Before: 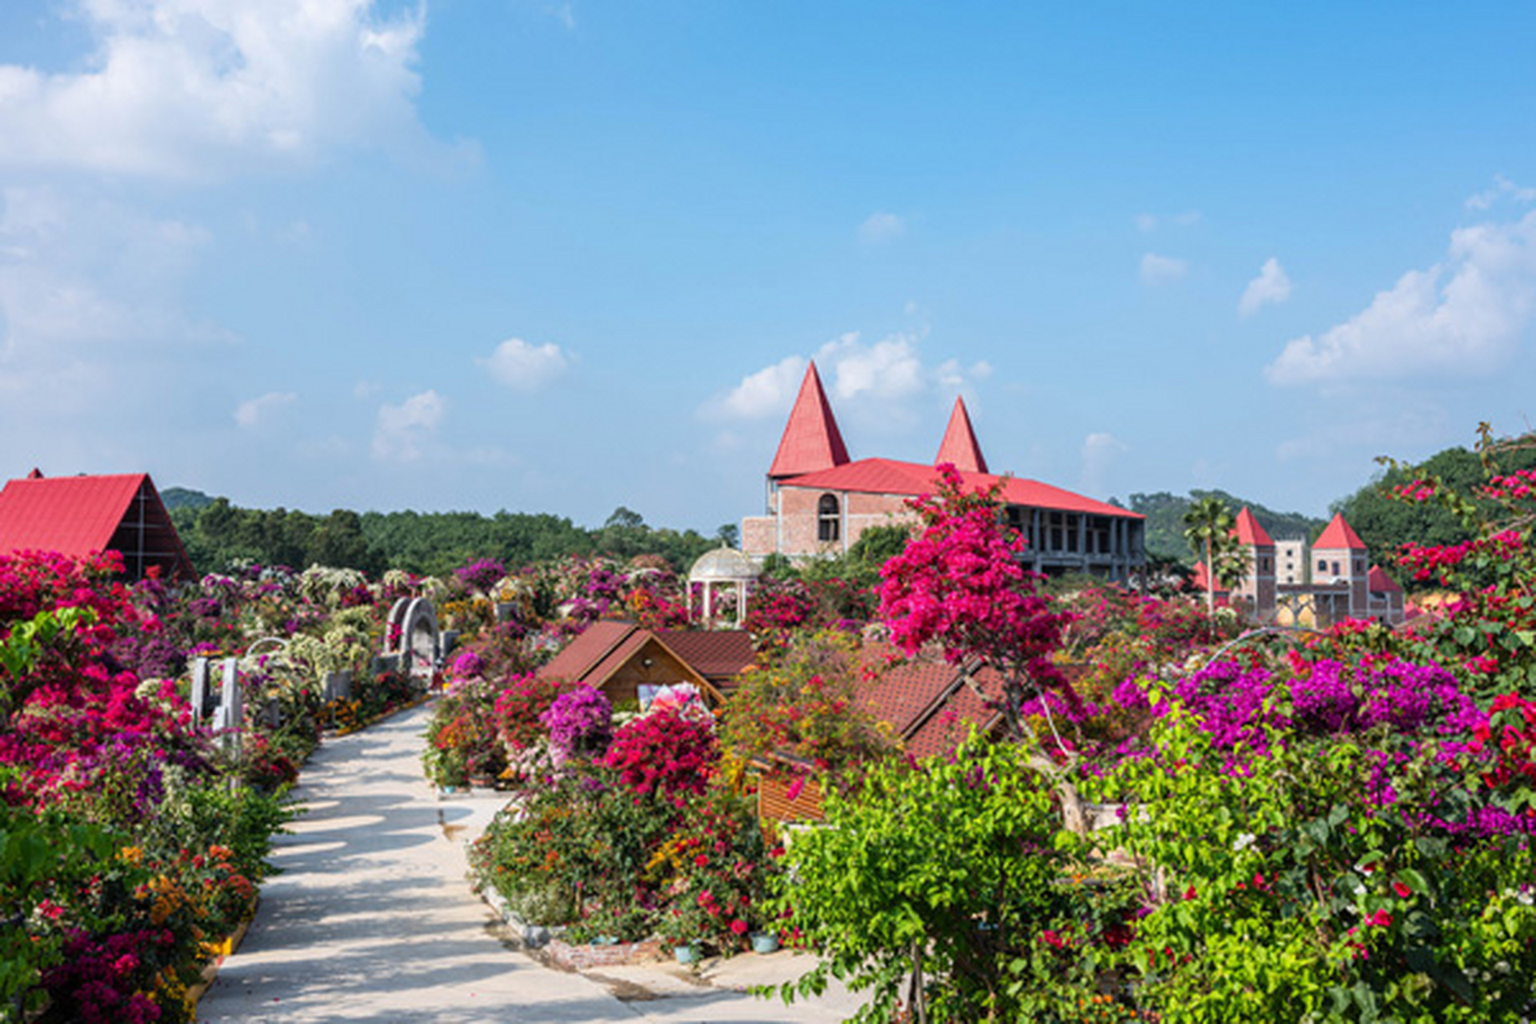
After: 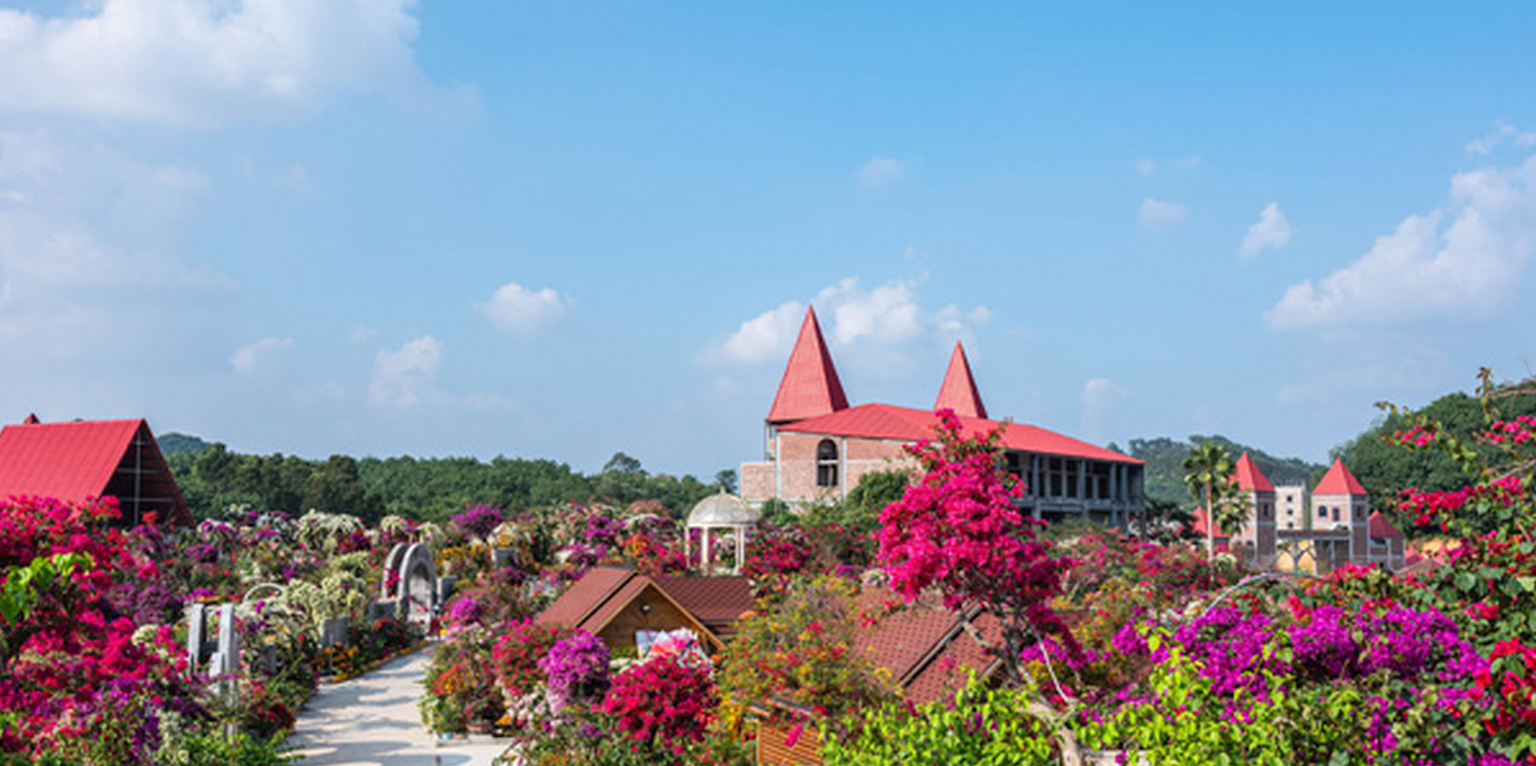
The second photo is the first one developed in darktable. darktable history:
crop: left 0.273%, top 5.51%, bottom 19.838%
